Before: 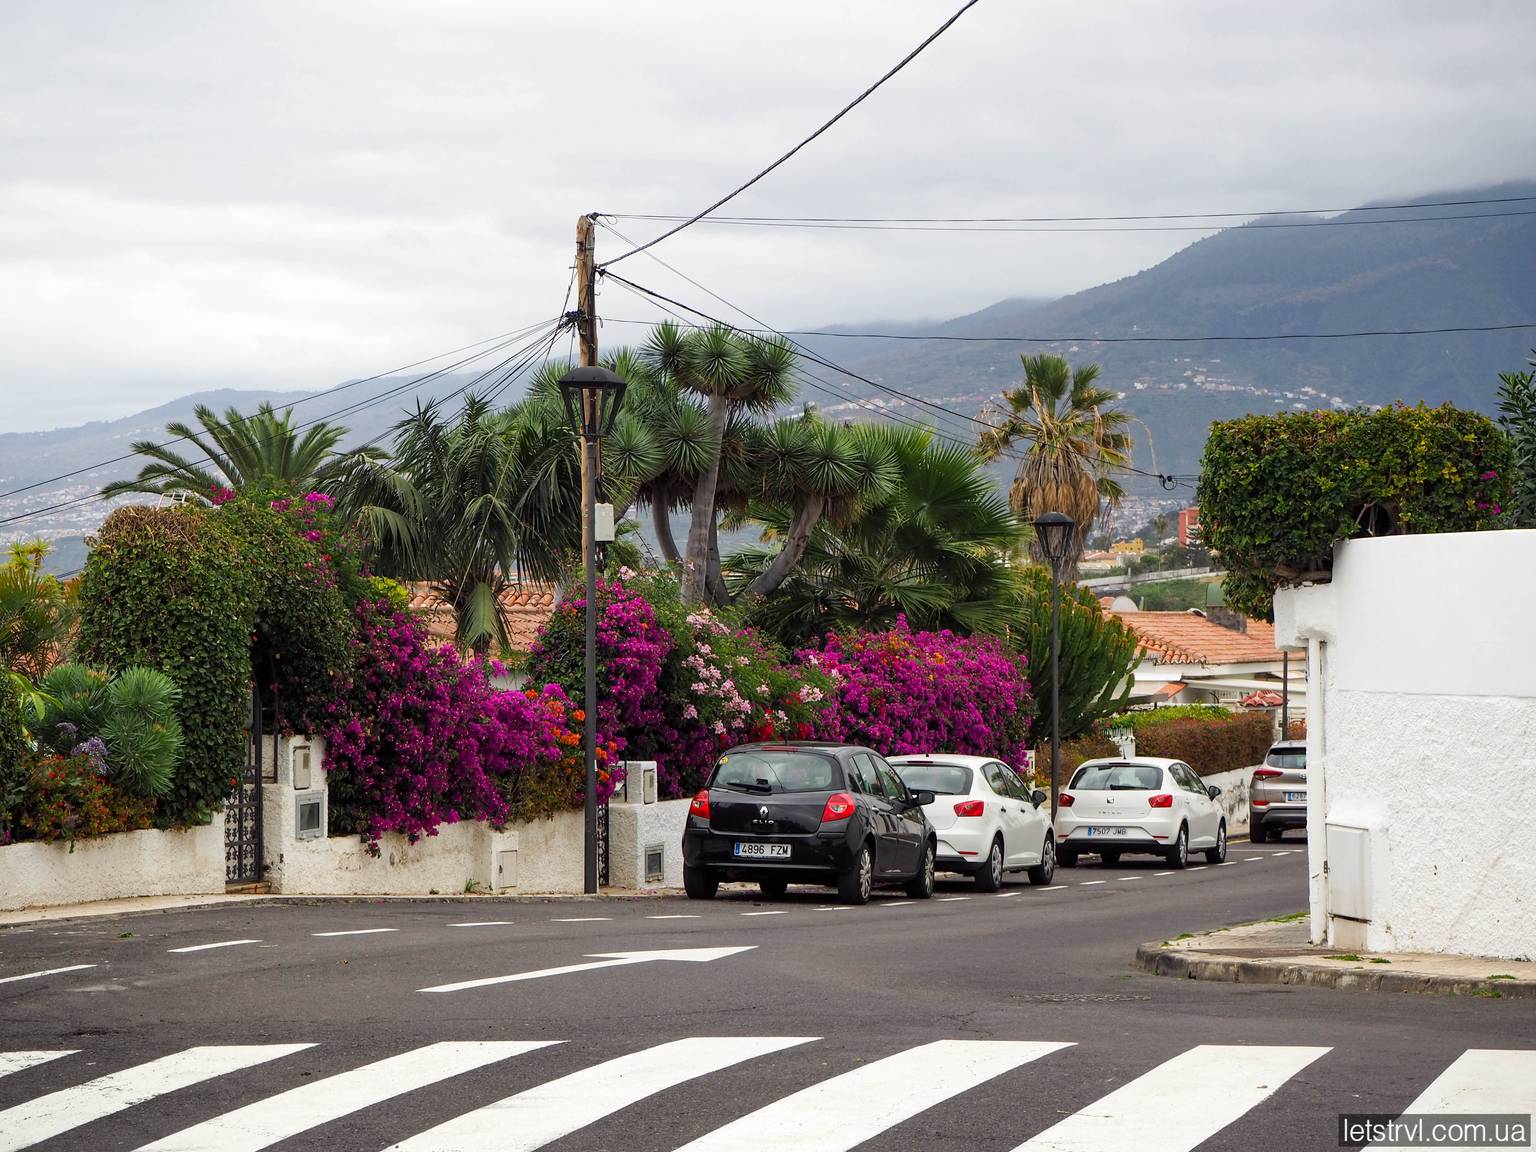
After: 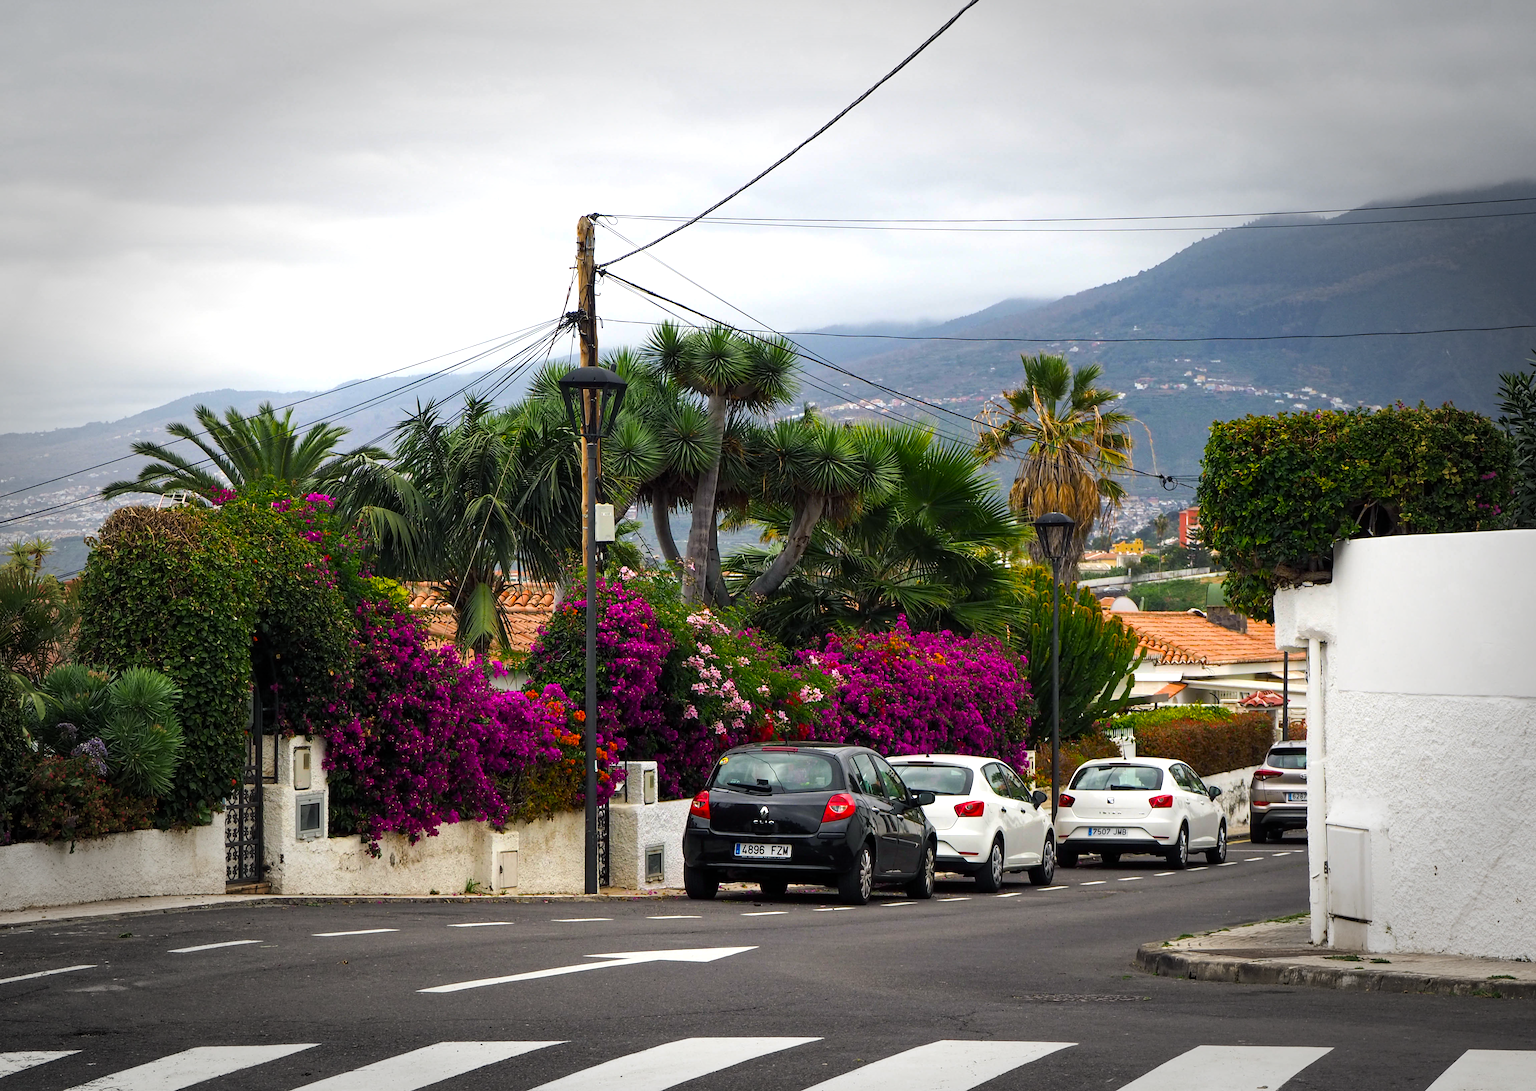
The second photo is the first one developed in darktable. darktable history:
color balance rgb: shadows lift › chroma 2.039%, shadows lift › hue 215.36°, perceptual saturation grading › global saturation 31.139%, perceptual brilliance grading › global brilliance -18.545%, perceptual brilliance grading › highlights 28.345%, global vibrance 20.597%
crop and rotate: top 0.013%, bottom 5.27%
vignetting: fall-off start 66.85%, fall-off radius 39.66%, automatic ratio true, width/height ratio 0.678
